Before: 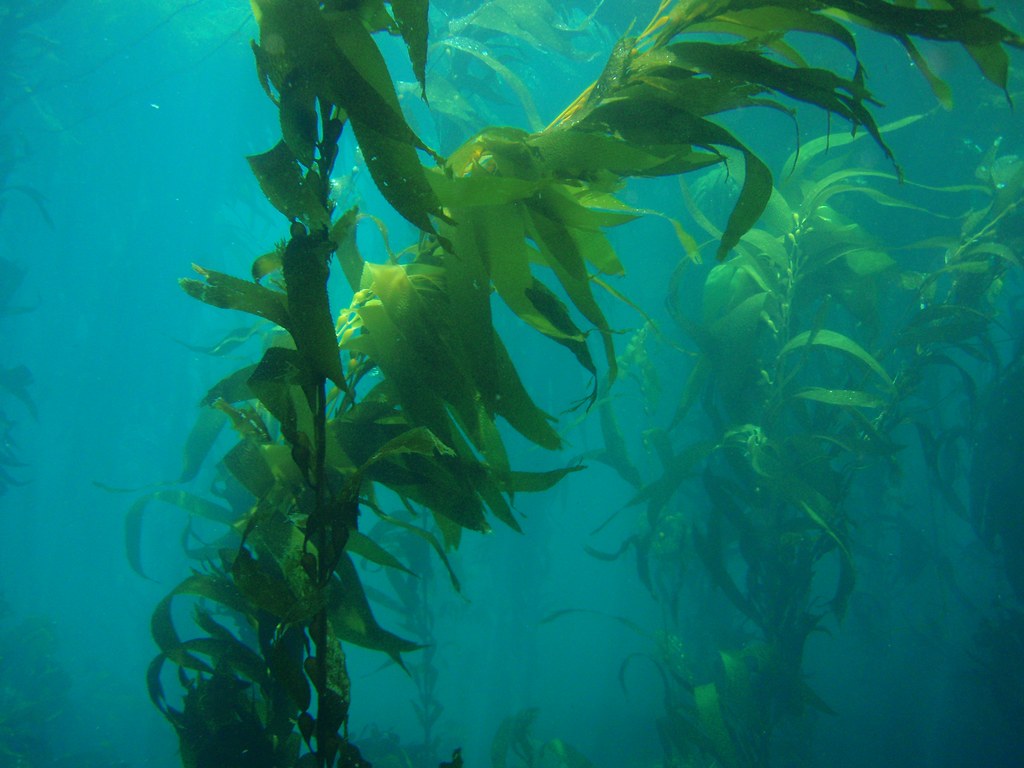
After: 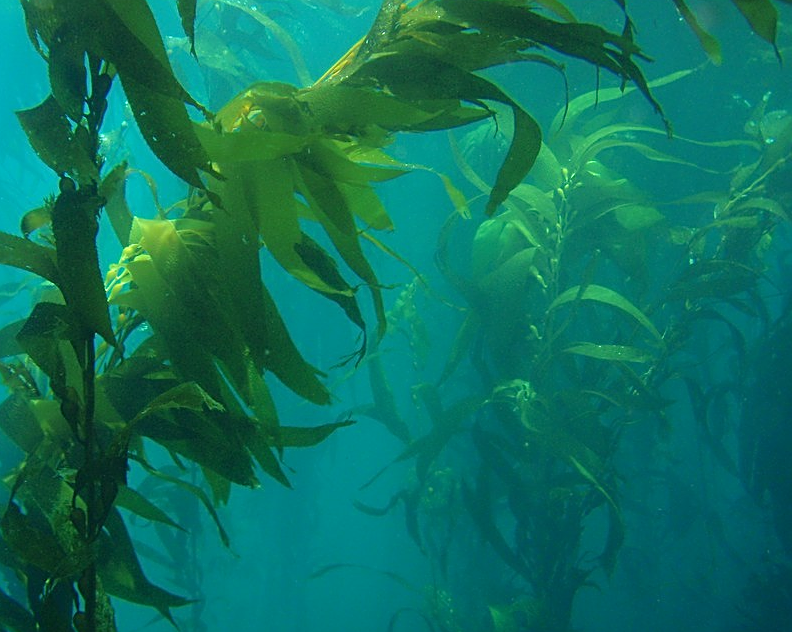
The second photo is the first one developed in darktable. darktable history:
levels: levels [0, 0.498, 1]
crop: left 22.631%, top 5.908%, bottom 11.732%
sharpen: on, module defaults
